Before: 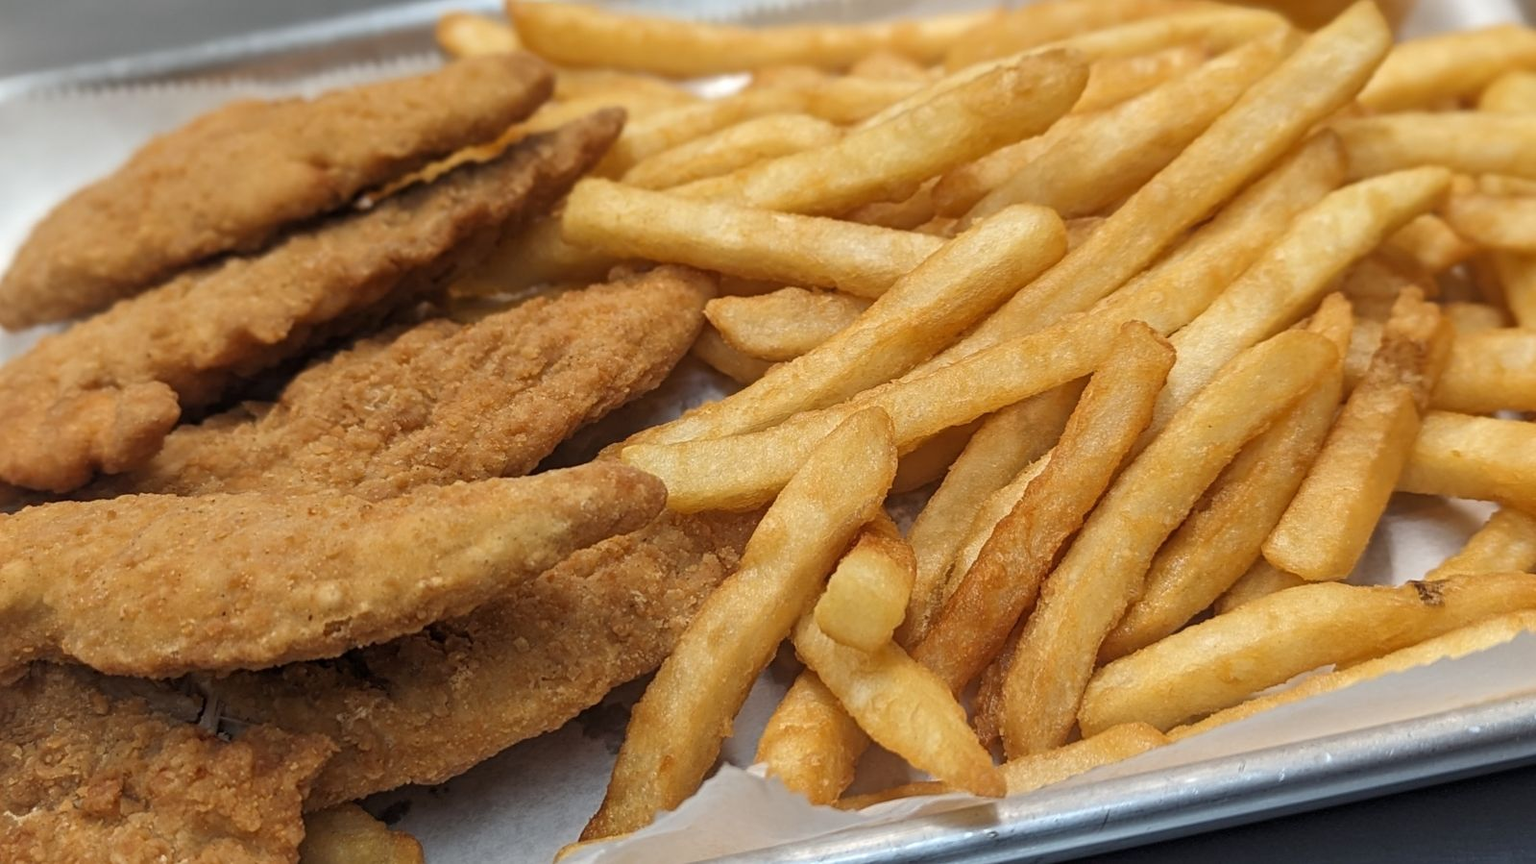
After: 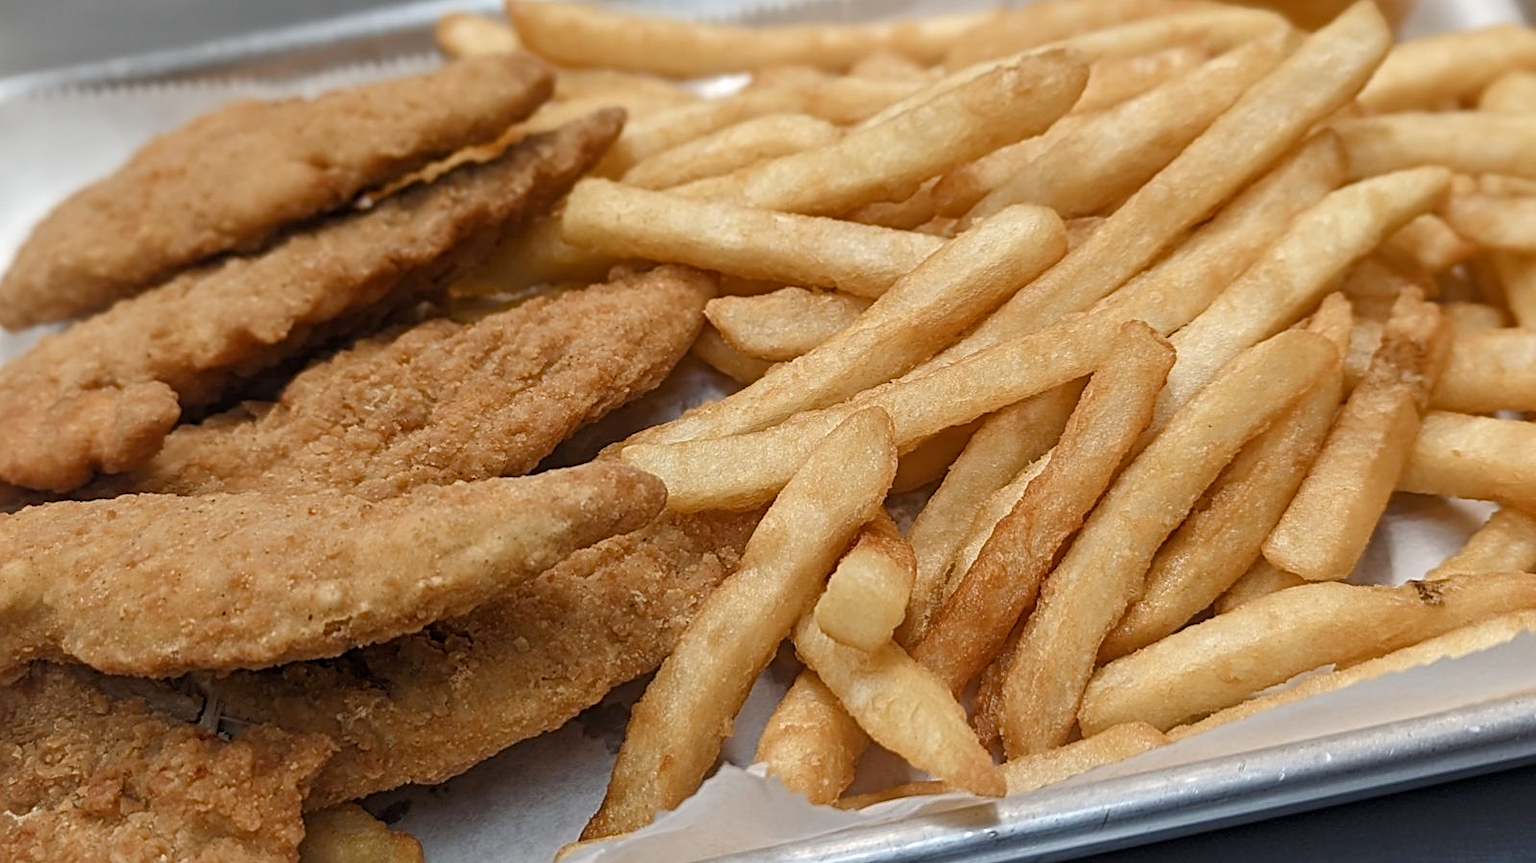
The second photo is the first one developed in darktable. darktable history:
color balance rgb: power › hue 71.59°, highlights gain › chroma 0.202%, highlights gain › hue 329.75°, perceptual saturation grading › global saturation -0.146%, perceptual saturation grading › highlights -31.185%, perceptual saturation grading › mid-tones 5.547%, perceptual saturation grading › shadows 18.743%
sharpen: radius 2.508, amount 0.336
